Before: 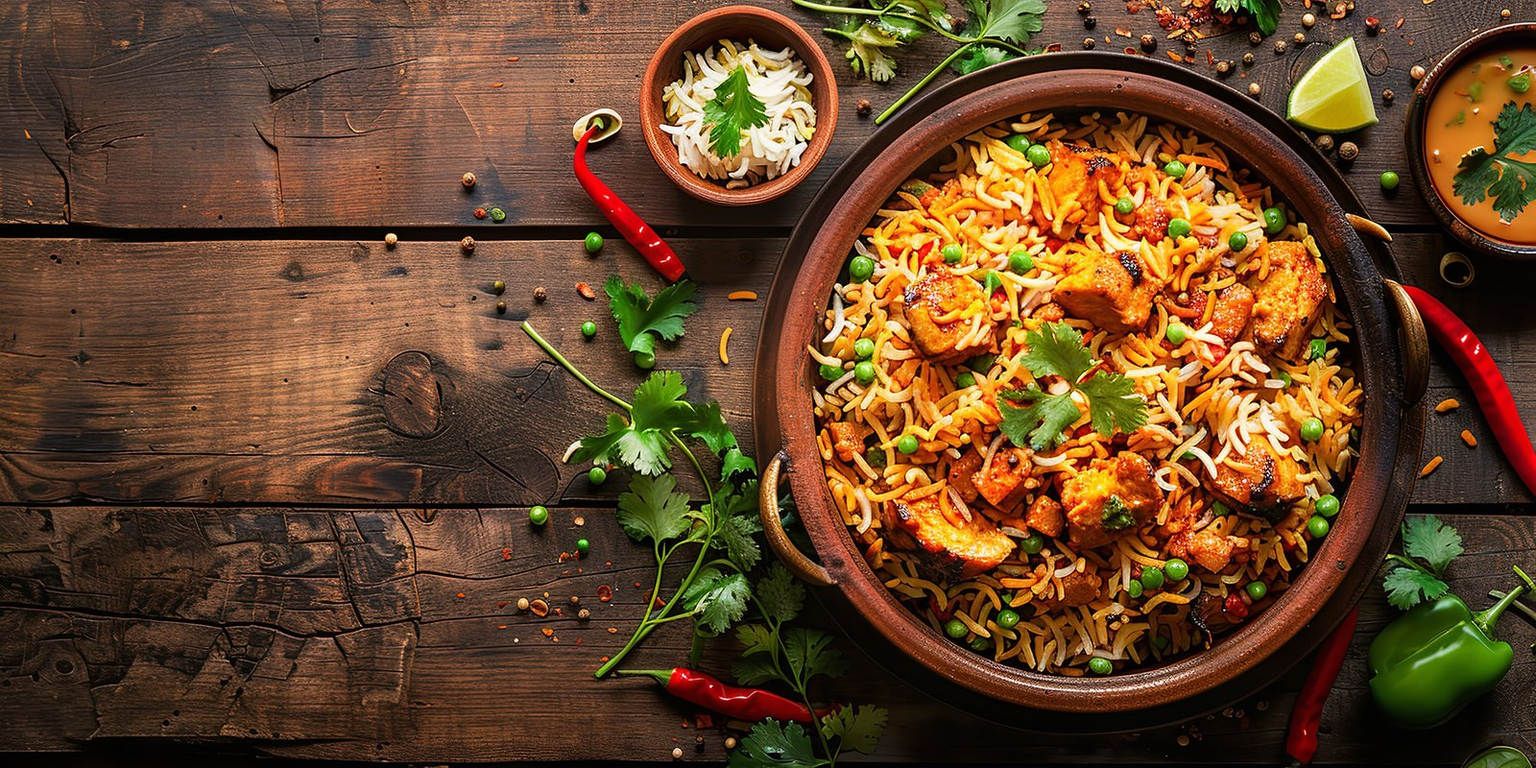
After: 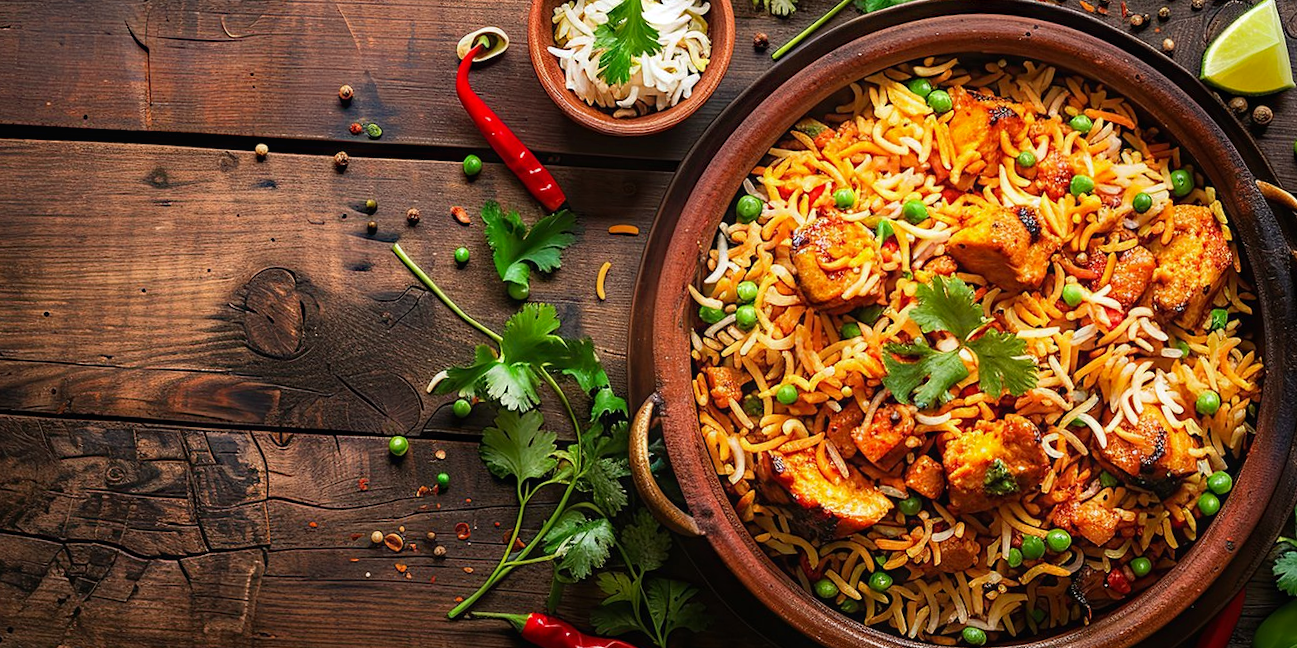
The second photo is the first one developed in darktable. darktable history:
haze removal: strength 0.29, distance 0.25, compatibility mode true, adaptive false
crop and rotate: angle -3.27°, left 5.211%, top 5.211%, right 4.607%, bottom 4.607%
contrast equalizer: y [[0.5, 0.5, 0.478, 0.5, 0.5, 0.5], [0.5 ×6], [0.5 ×6], [0 ×6], [0 ×6]]
